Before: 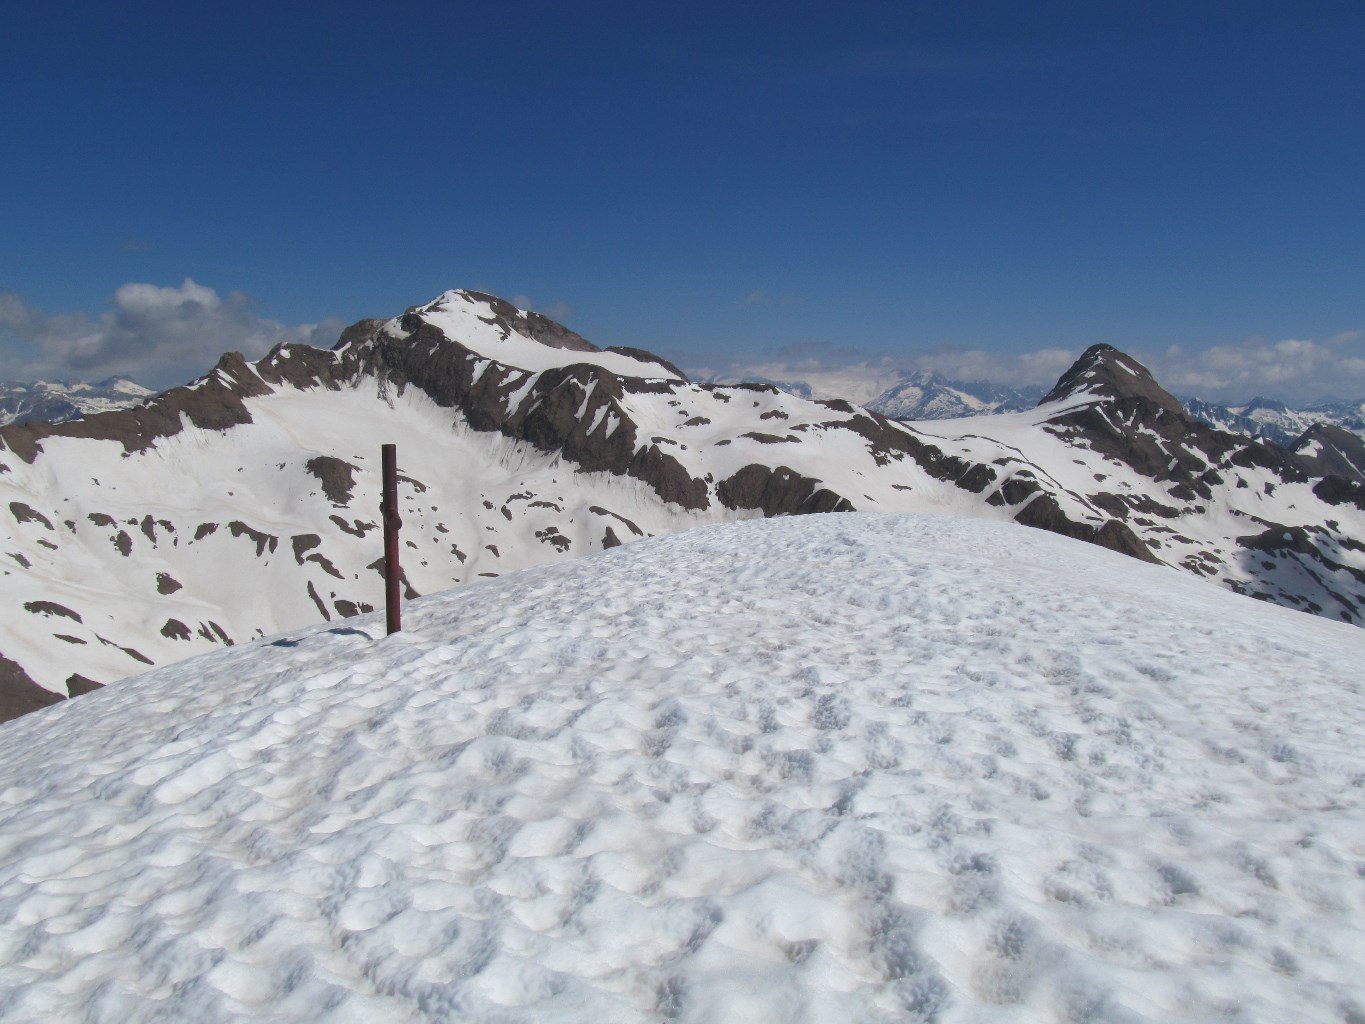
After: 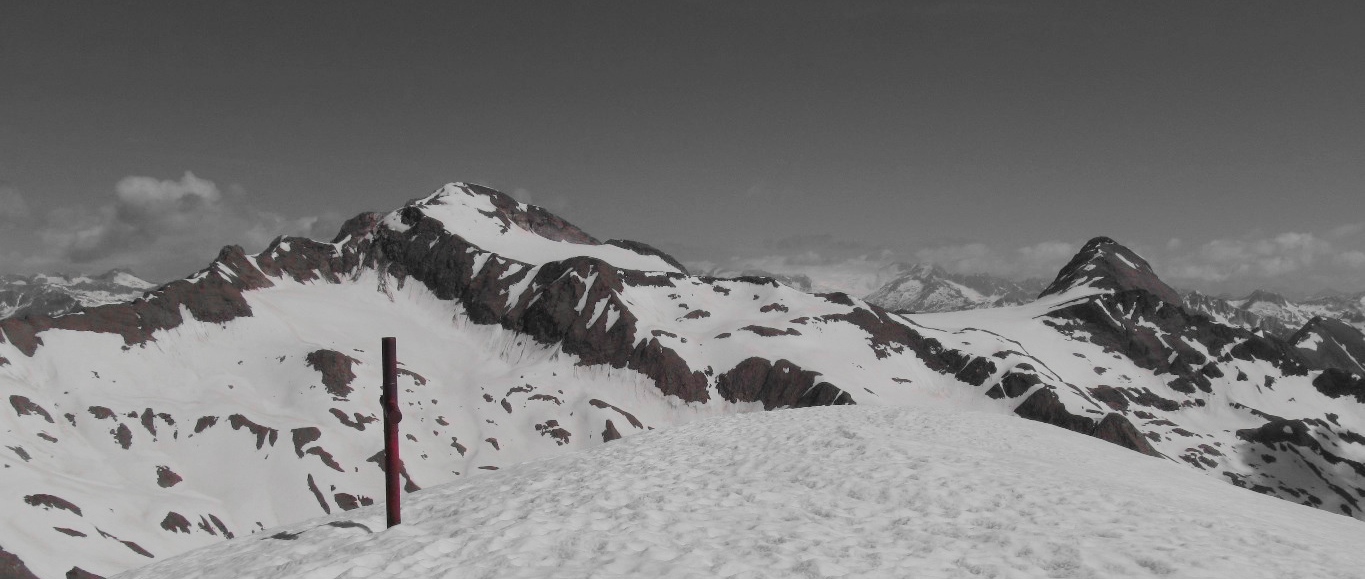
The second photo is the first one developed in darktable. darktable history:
crop and rotate: top 10.494%, bottom 32.91%
filmic rgb: black relative exposure -7.65 EV, white relative exposure 4.56 EV, hardness 3.61, color science v6 (2022)
color zones: curves: ch1 [(0, 0.831) (0.08, 0.771) (0.157, 0.268) (0.241, 0.207) (0.562, -0.005) (0.714, -0.013) (0.876, 0.01) (1, 0.831)]
